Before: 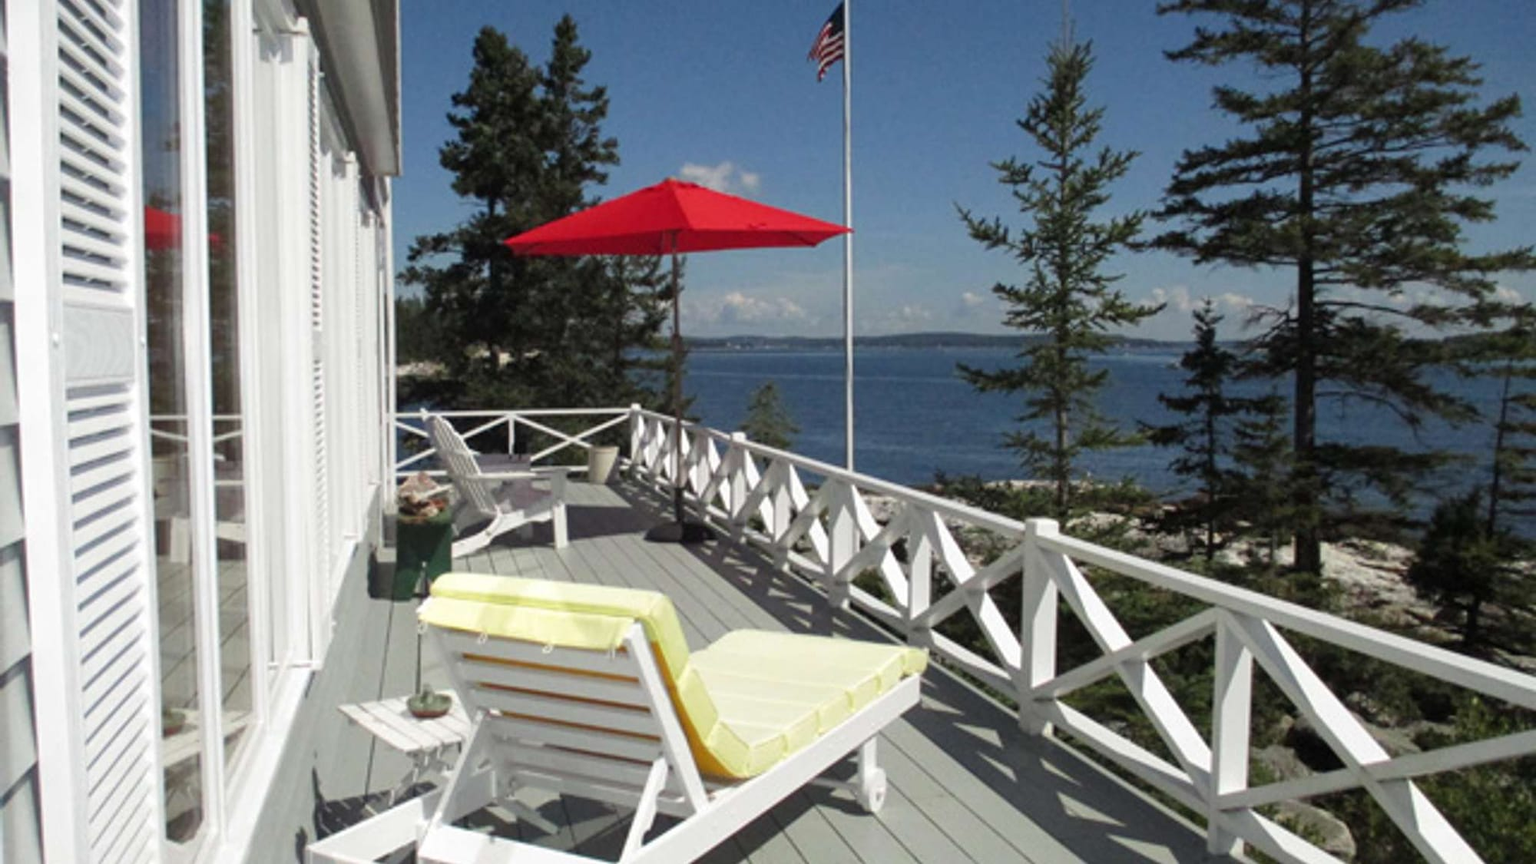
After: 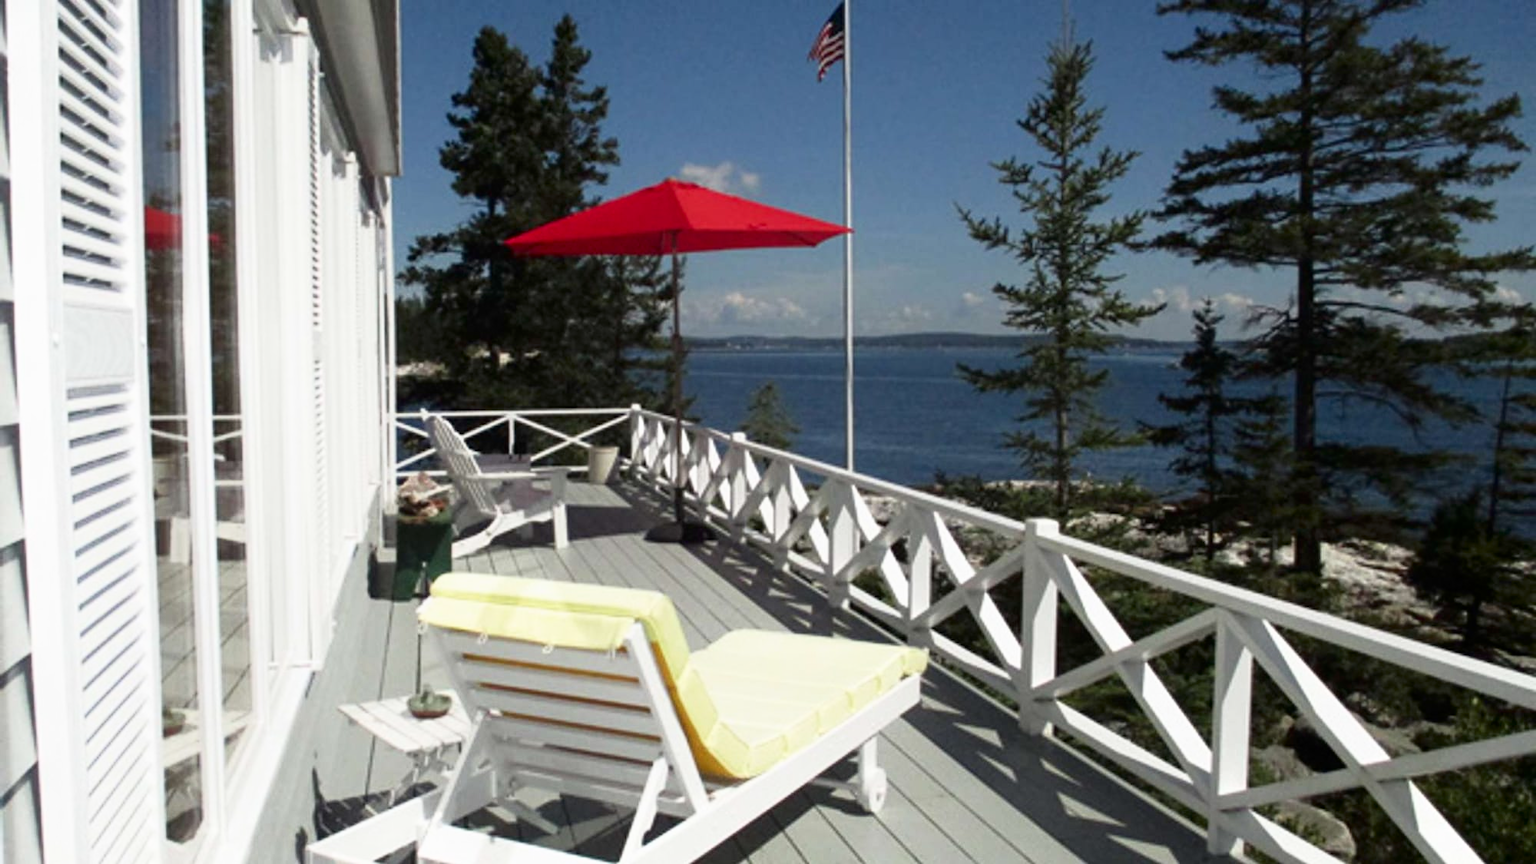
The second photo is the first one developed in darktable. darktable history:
shadows and highlights: shadows -63.62, white point adjustment -5.39, highlights 61.7
